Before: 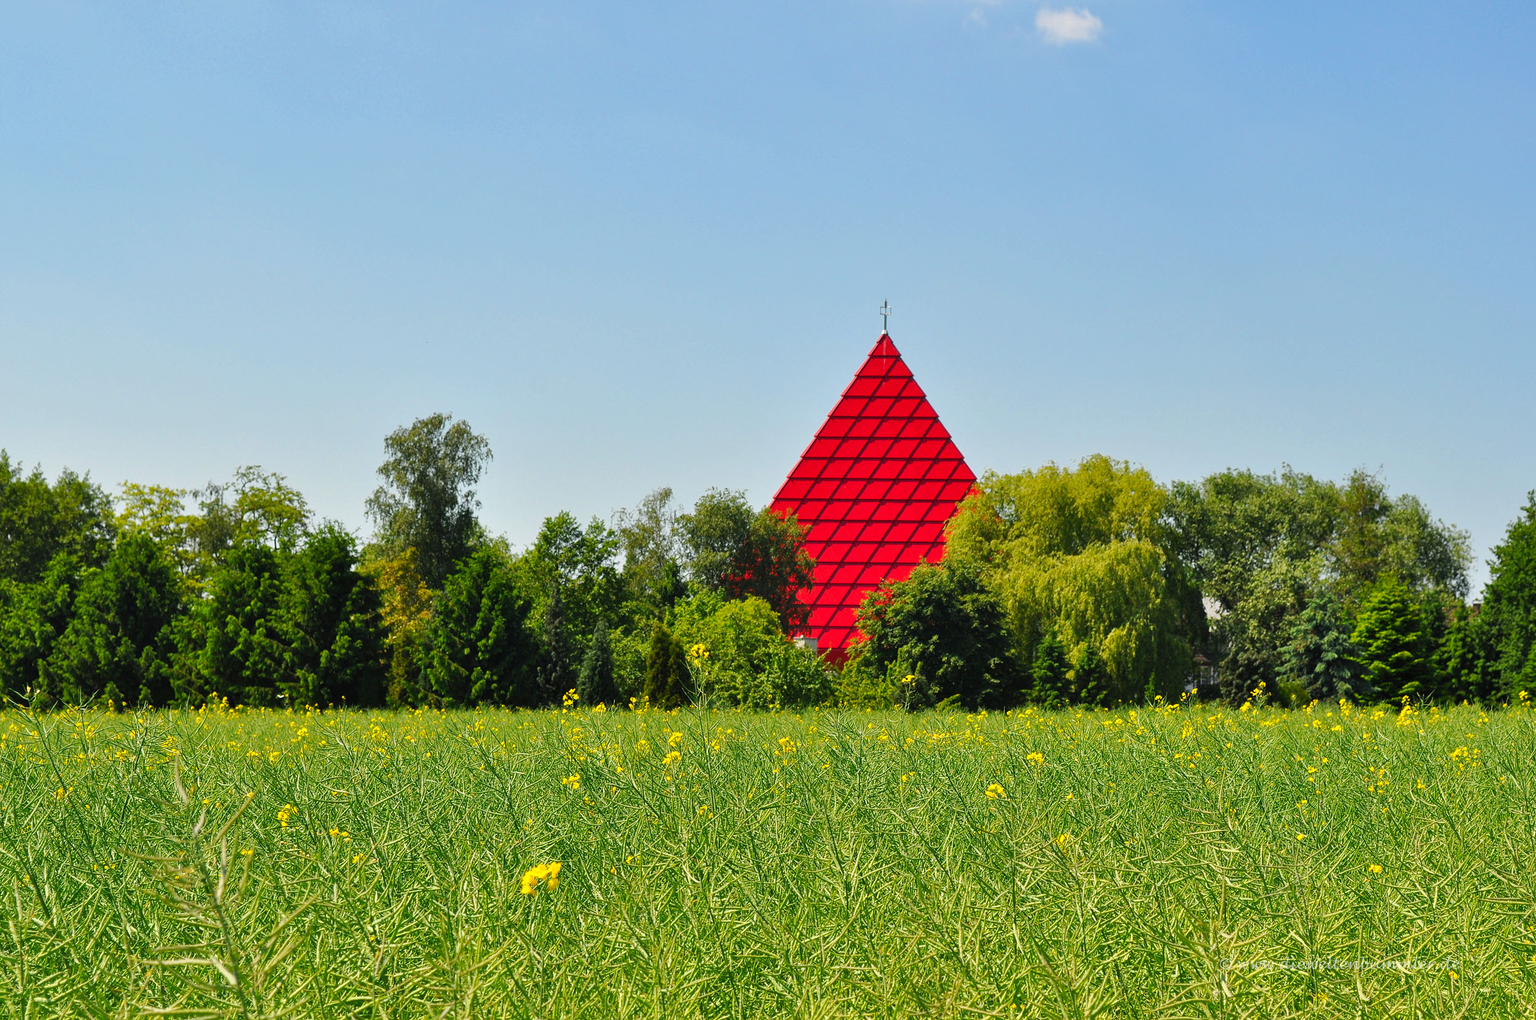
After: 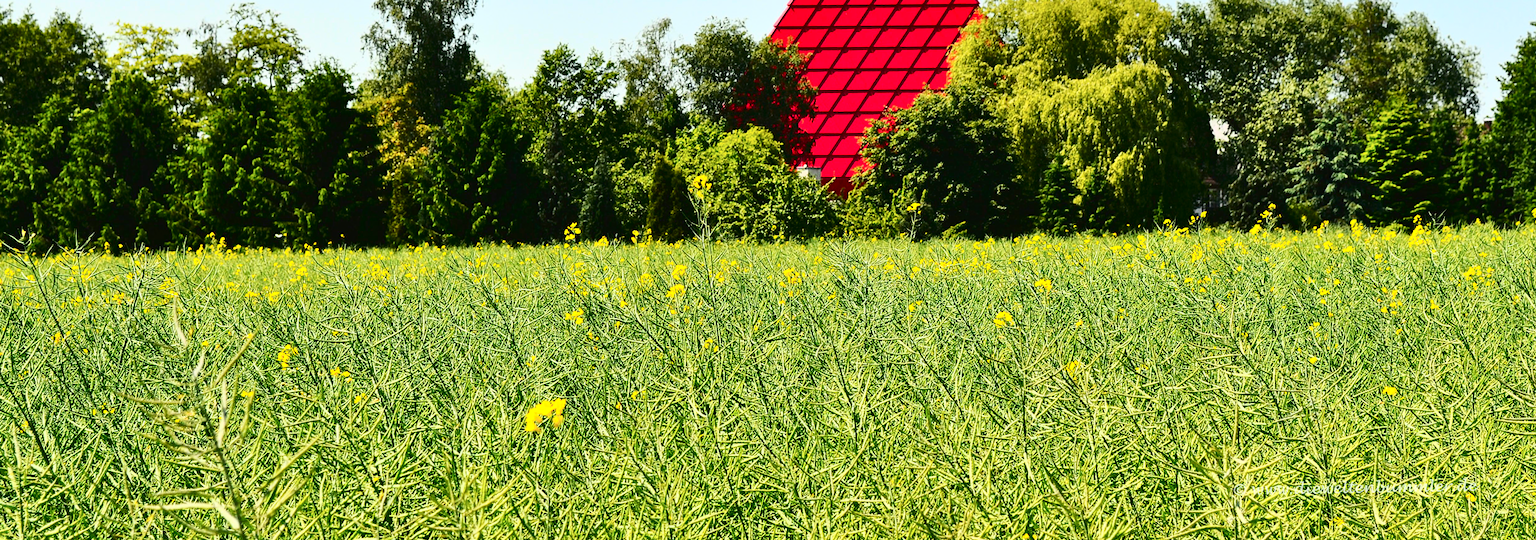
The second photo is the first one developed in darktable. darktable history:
tone curve: curves: ch0 [(0, 0.021) (0.059, 0.053) (0.212, 0.18) (0.337, 0.304) (0.495, 0.505) (0.725, 0.731) (0.89, 0.919) (1, 1)]; ch1 [(0, 0) (0.094, 0.081) (0.285, 0.299) (0.413, 0.43) (0.479, 0.475) (0.54, 0.55) (0.615, 0.65) (0.683, 0.688) (1, 1)]; ch2 [(0, 0) (0.257, 0.217) (0.434, 0.434) (0.498, 0.507) (0.599, 0.578) (1, 1)], color space Lab, independent channels, preserve colors none
rotate and perspective: rotation -1°, crop left 0.011, crop right 0.989, crop top 0.025, crop bottom 0.975
contrast brightness saturation: contrast 0.4, brightness 0.1, saturation 0.21
crop and rotate: top 46.237%
